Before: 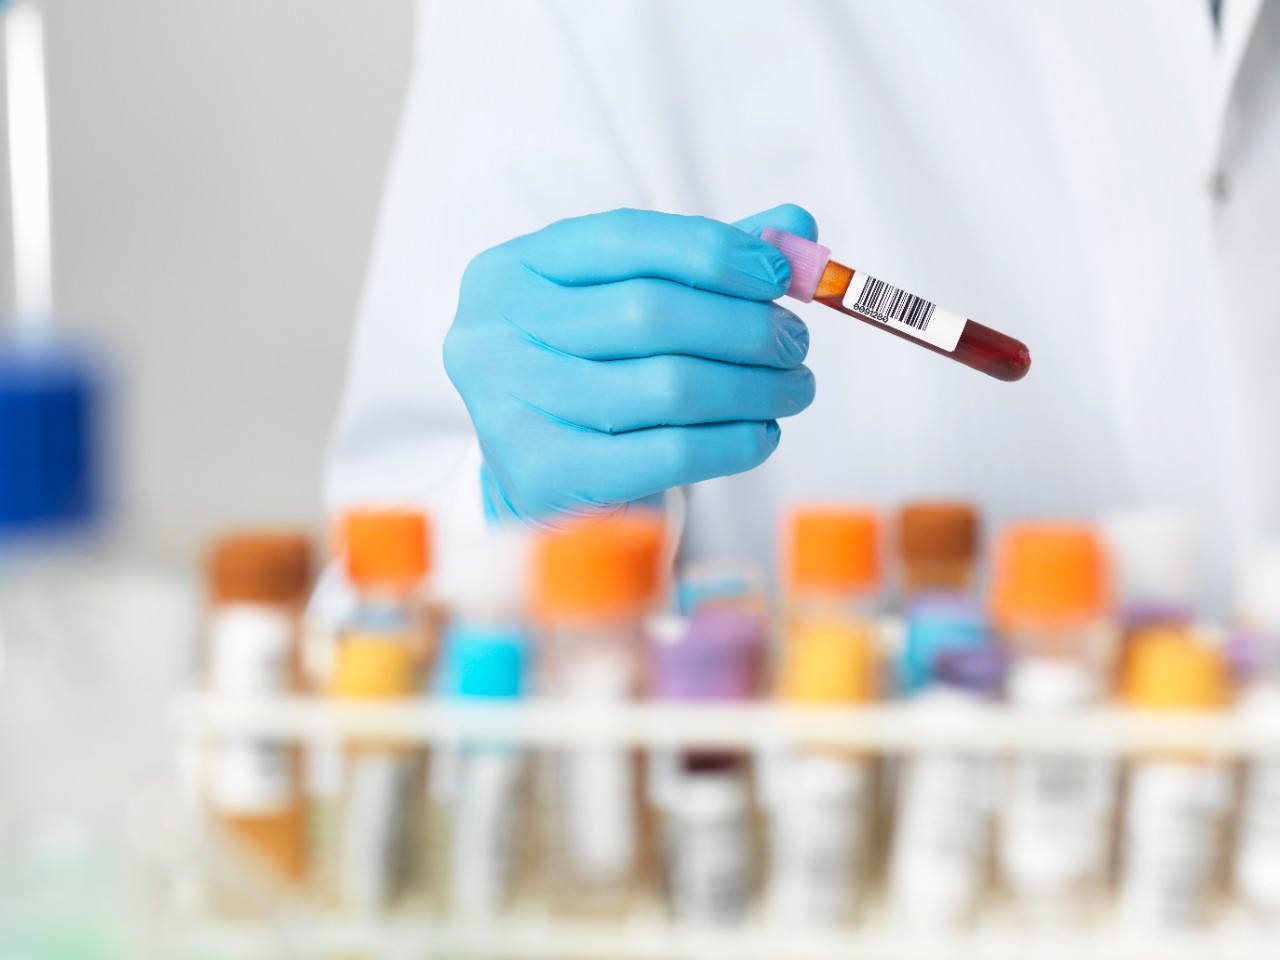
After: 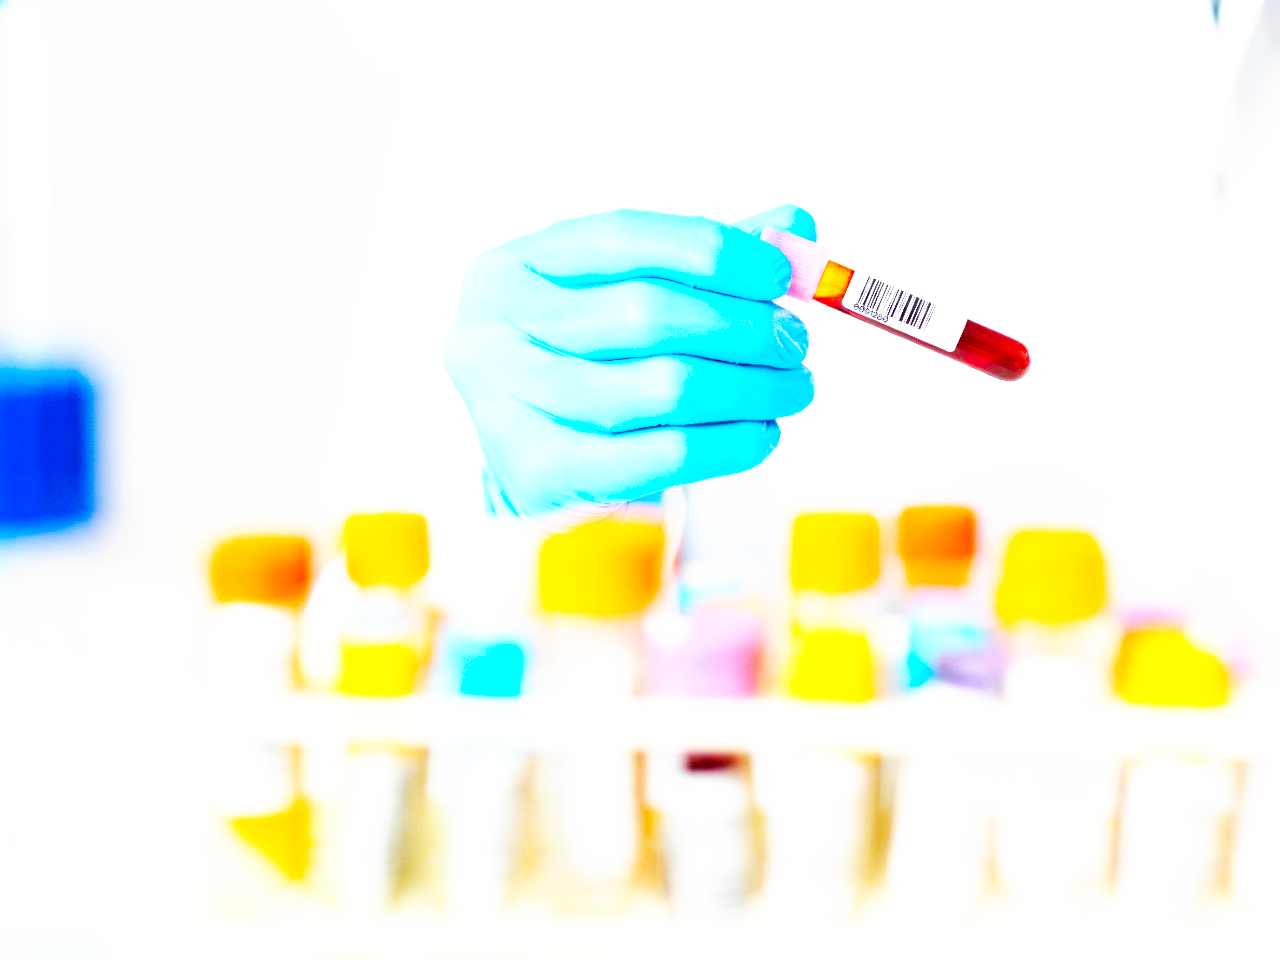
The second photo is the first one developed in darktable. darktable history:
exposure: black level correction 0.001, exposure 0.5 EV, compensate exposure bias true, compensate highlight preservation false
base curve: curves: ch0 [(0, 0) (0.007, 0.004) (0.027, 0.03) (0.046, 0.07) (0.207, 0.54) (0.442, 0.872) (0.673, 0.972) (1, 1)], preserve colors none
color balance rgb: linear chroma grading › global chroma 15%, perceptual saturation grading › global saturation 30%
haze removal: compatibility mode true, adaptive false
